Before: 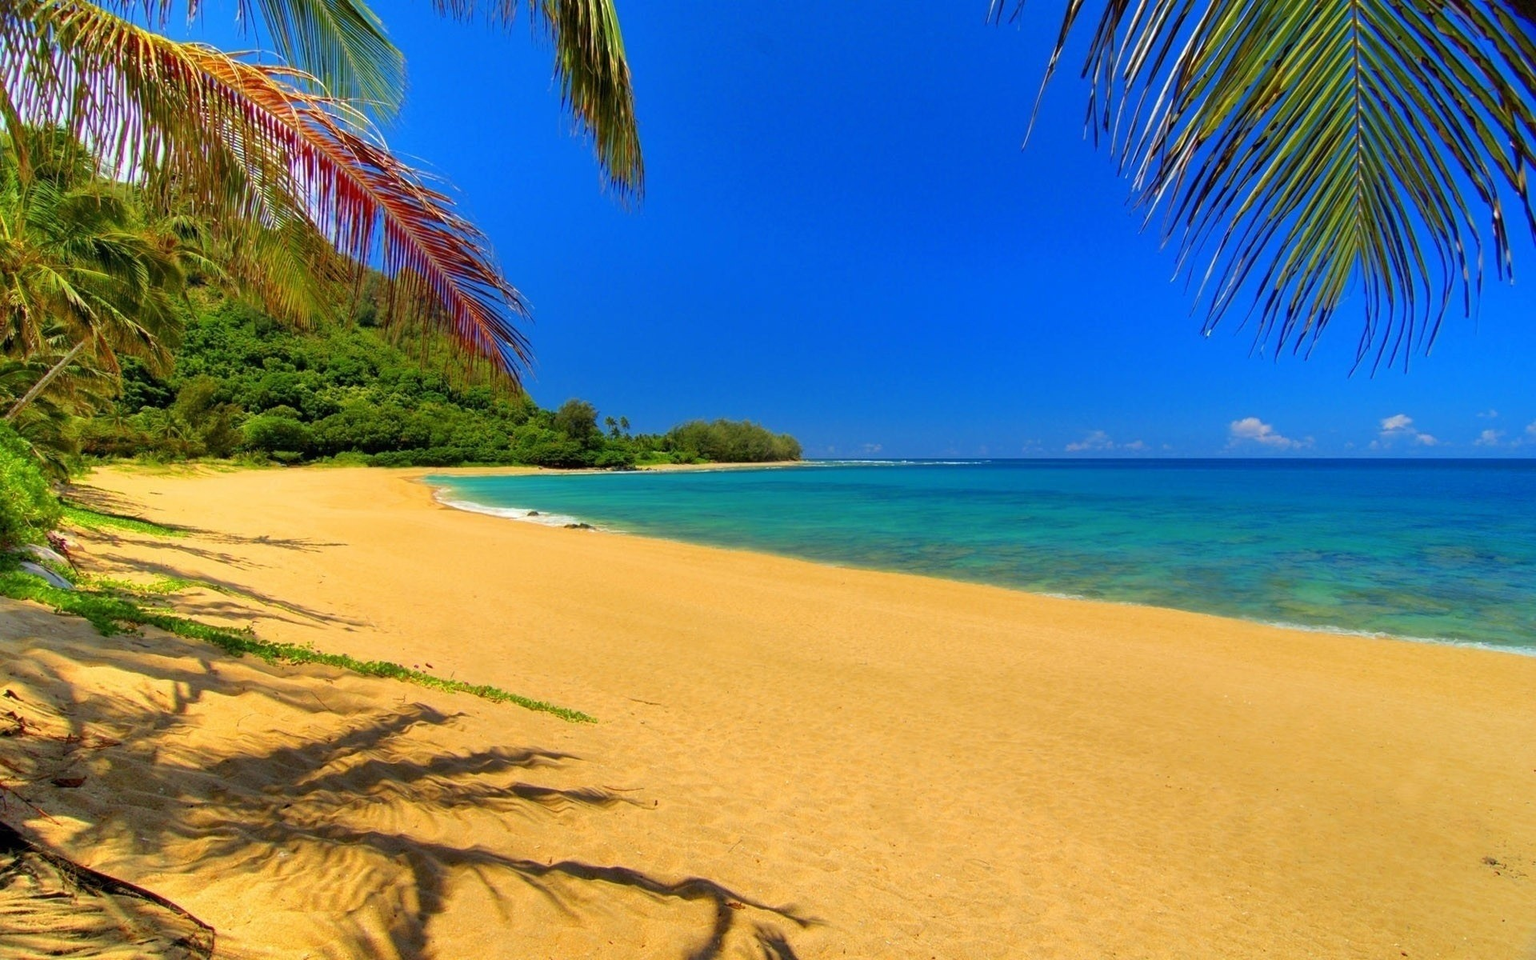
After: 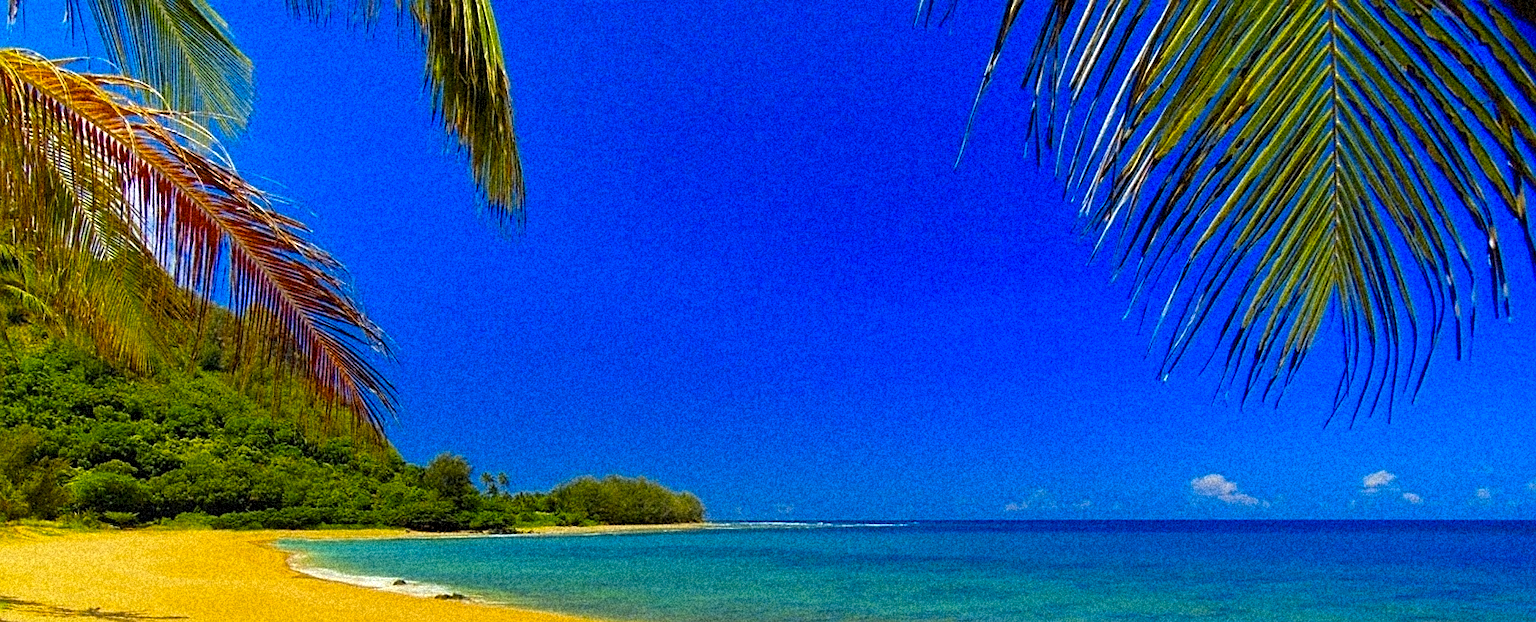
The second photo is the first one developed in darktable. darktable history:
white balance: emerald 1
local contrast: highlights 100%, shadows 100%, detail 120%, midtone range 0.2
sharpen: on, module defaults
color balance rgb: perceptual saturation grading › global saturation 8.89%, saturation formula JzAzBz (2021)
color contrast: green-magenta contrast 0.85, blue-yellow contrast 1.25, unbound 0
crop and rotate: left 11.812%, bottom 42.776%
color correction: highlights a* -2.68, highlights b* 2.57
grain: coarseness 46.9 ISO, strength 50.21%, mid-tones bias 0%
